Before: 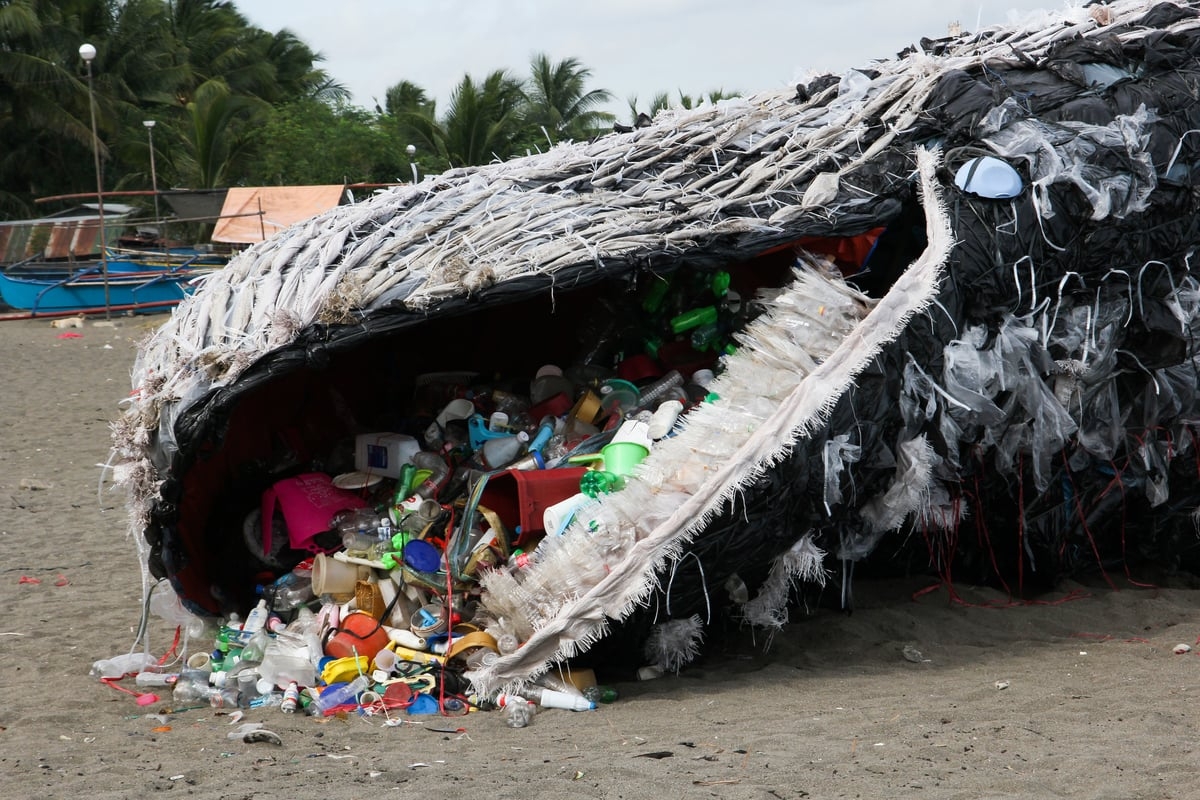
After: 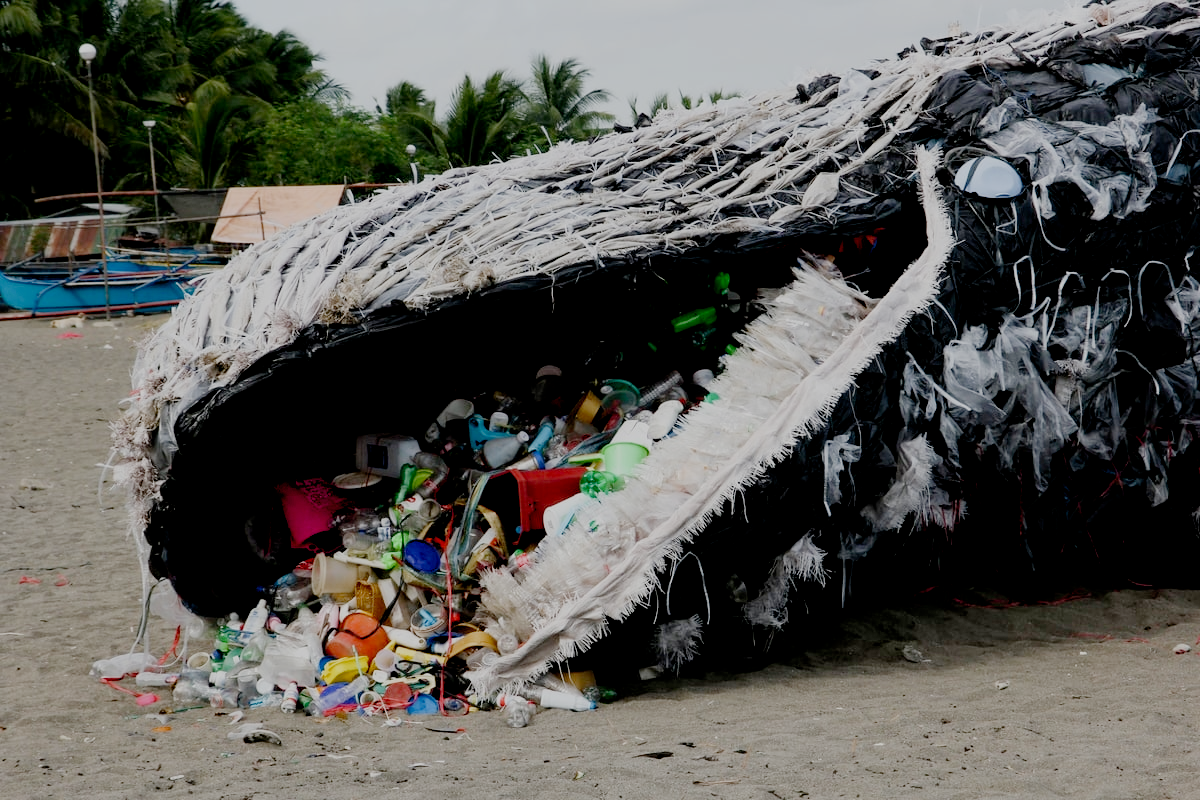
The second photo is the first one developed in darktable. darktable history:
filmic rgb: middle gray luminance 18%, black relative exposure -7.5 EV, white relative exposure 8.5 EV, threshold 6 EV, target black luminance 0%, hardness 2.23, latitude 18.37%, contrast 0.878, highlights saturation mix 5%, shadows ↔ highlights balance 10.15%, add noise in highlights 0, preserve chrominance no, color science v3 (2019), use custom middle-gray values true, iterations of high-quality reconstruction 0, contrast in highlights soft, enable highlight reconstruction true
exposure: black level correction 0.007, exposure 0.159 EV, compensate highlight preservation false
